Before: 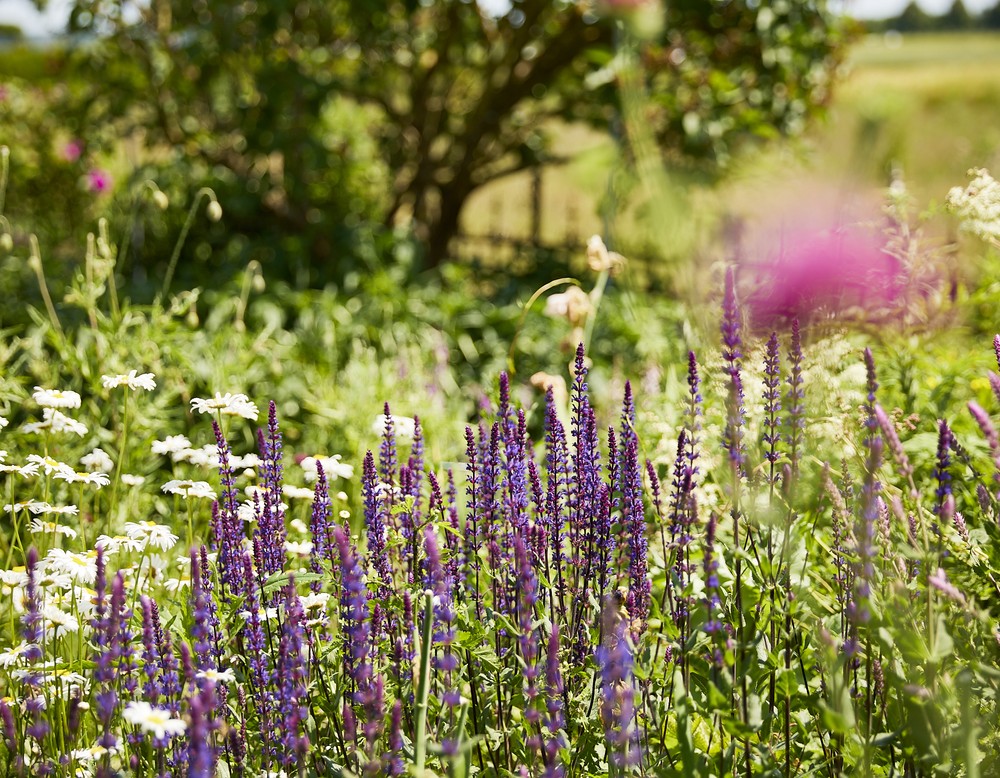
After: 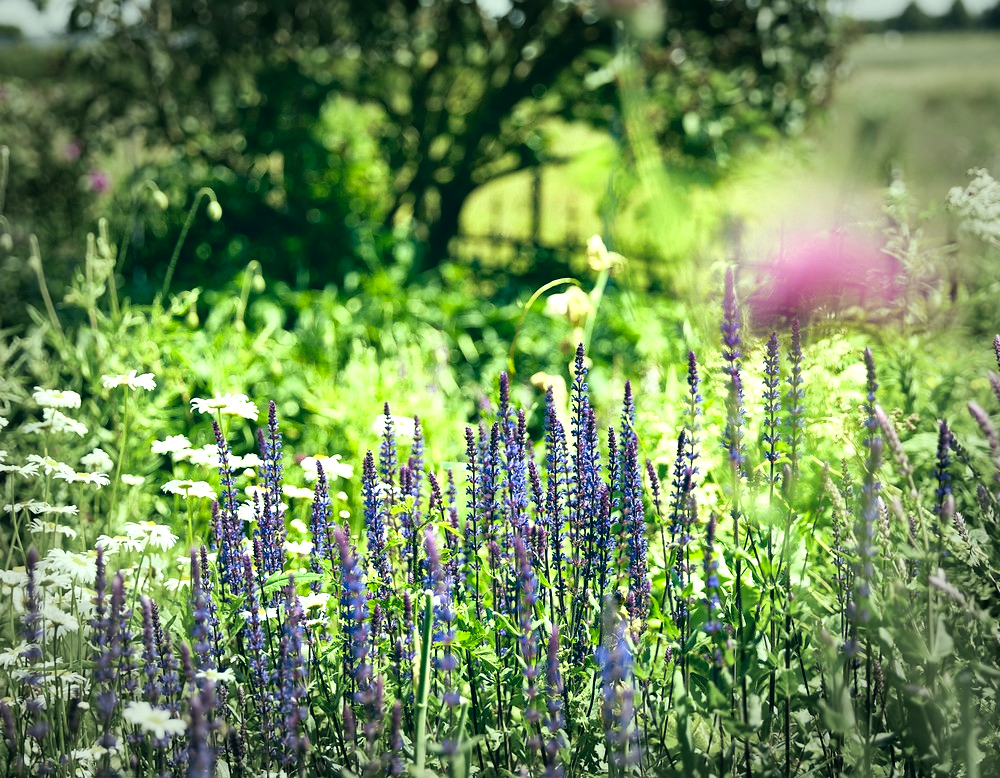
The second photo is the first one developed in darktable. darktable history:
vignetting: fall-off start 66.19%, fall-off radius 39.81%, automatic ratio true, width/height ratio 0.671
tone equalizer: -8 EV -0.753 EV, -7 EV -0.672 EV, -6 EV -0.598 EV, -5 EV -0.392 EV, -3 EV 0.397 EV, -2 EV 0.6 EV, -1 EV 0.68 EV, +0 EV 0.751 EV
color correction: highlights a* -19.68, highlights b* 9.8, shadows a* -20.25, shadows b* -11.35
